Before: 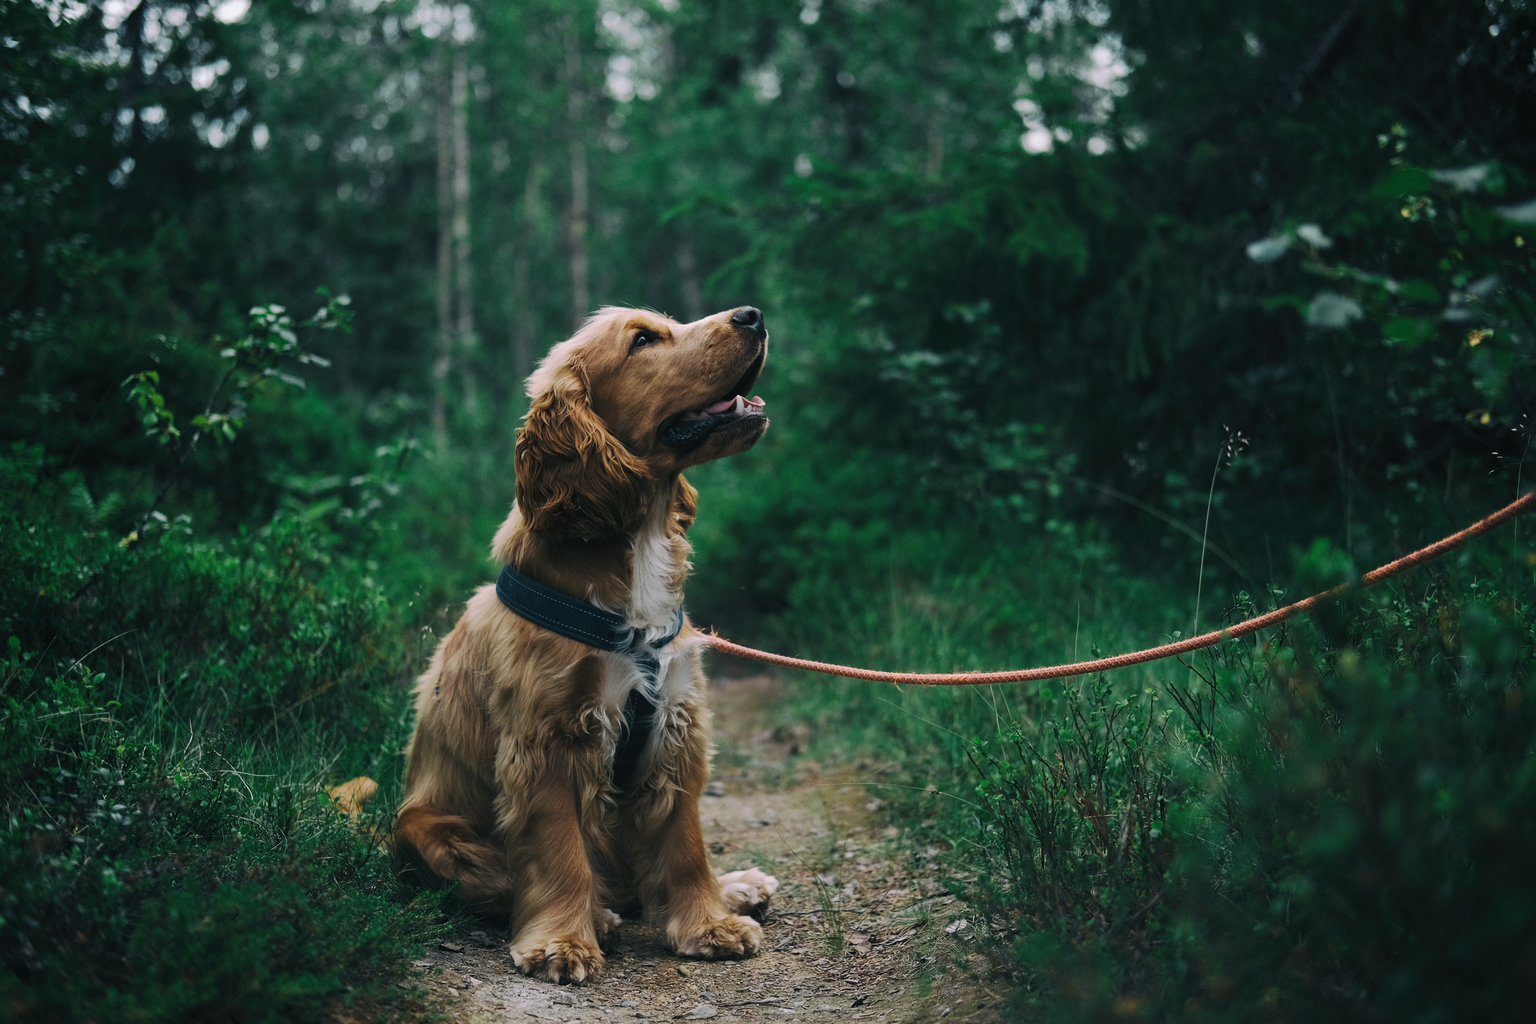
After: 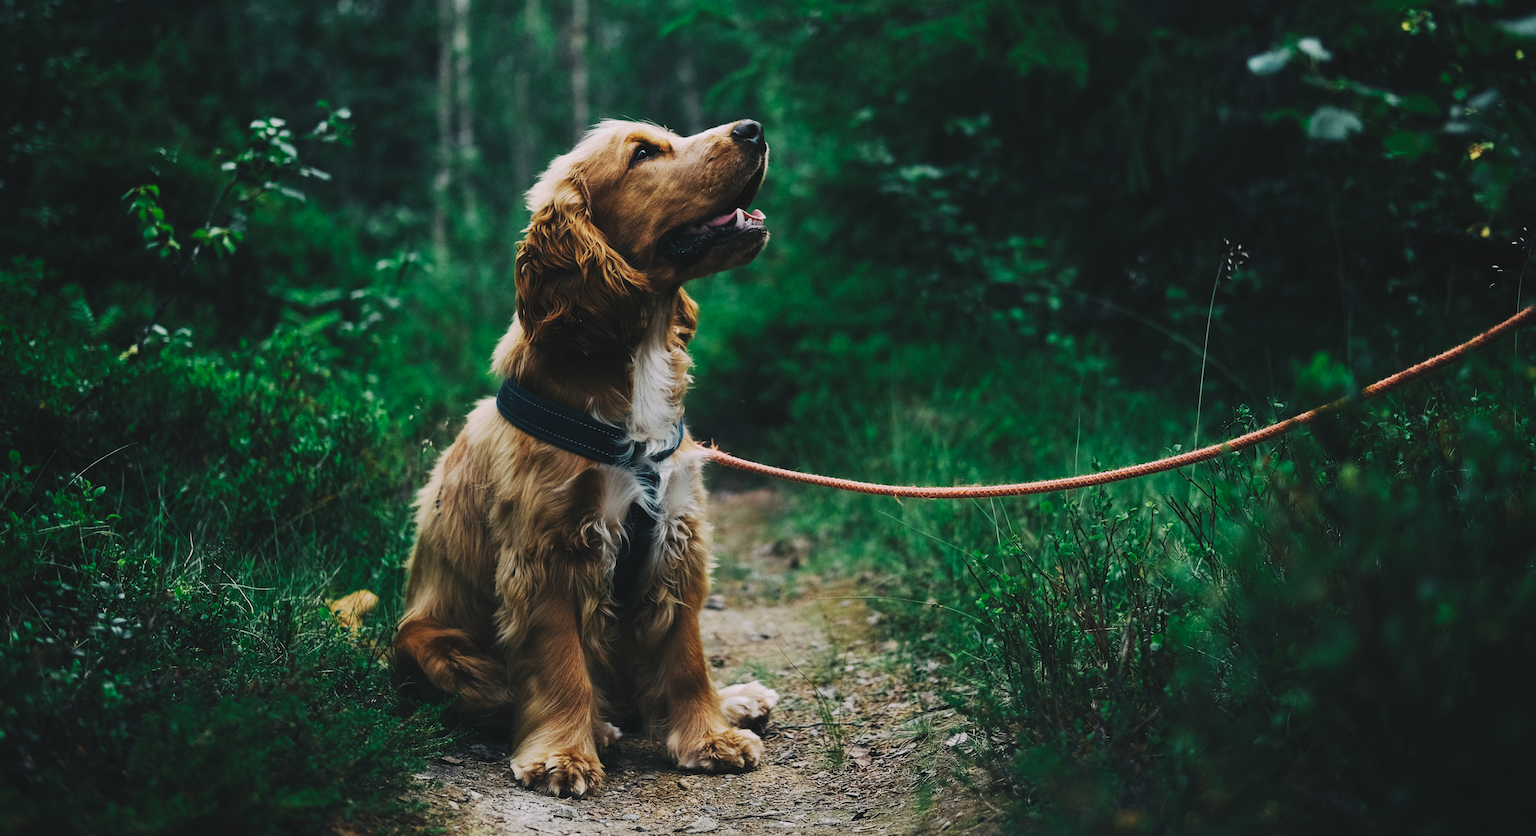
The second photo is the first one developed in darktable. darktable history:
crop and rotate: top 18.273%
exposure: black level correction -0.017, exposure -1.097 EV, compensate highlight preservation false
base curve: curves: ch0 [(0, 0.003) (0.001, 0.002) (0.006, 0.004) (0.02, 0.022) (0.048, 0.086) (0.094, 0.234) (0.162, 0.431) (0.258, 0.629) (0.385, 0.8) (0.548, 0.918) (0.751, 0.988) (1, 1)], preserve colors none
